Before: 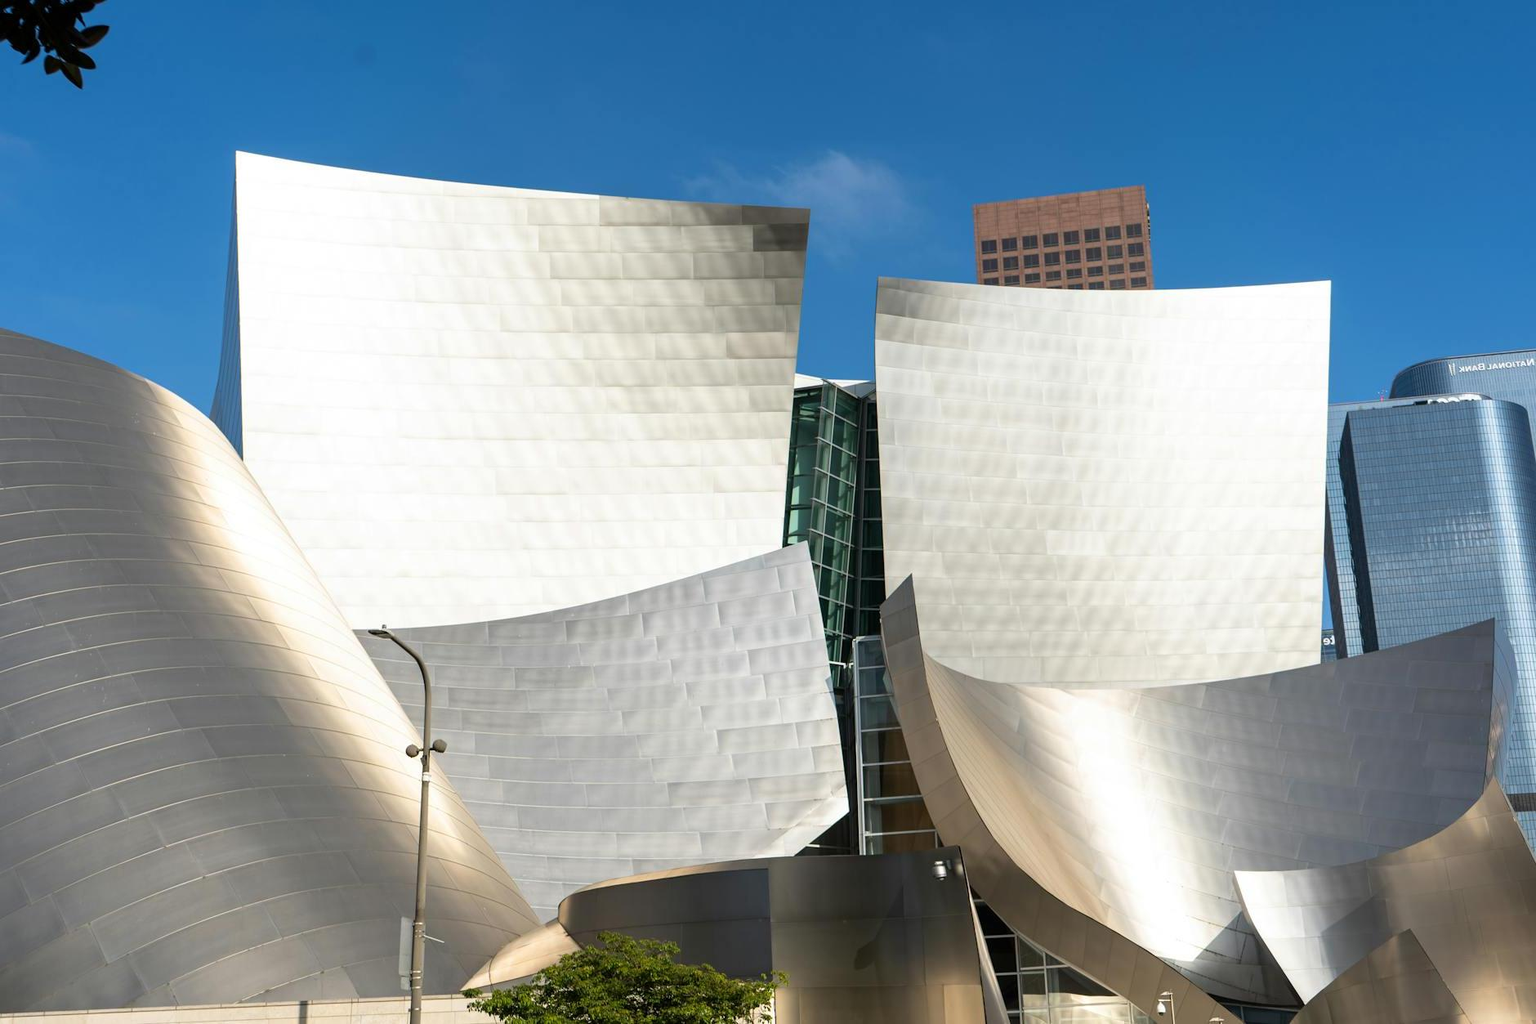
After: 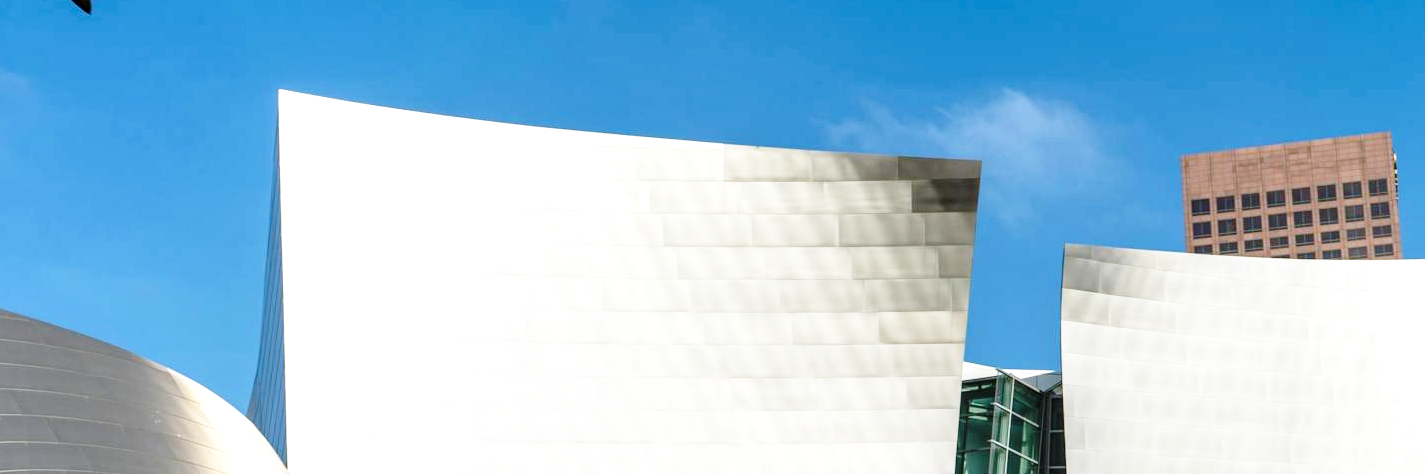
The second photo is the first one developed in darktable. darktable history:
base curve: curves: ch0 [(0, 0) (0.028, 0.03) (0.121, 0.232) (0.46, 0.748) (0.859, 0.968) (1, 1)], preserve colors none
local contrast: detail 130%
crop: left 0.55%, top 7.646%, right 23.61%, bottom 54.482%
